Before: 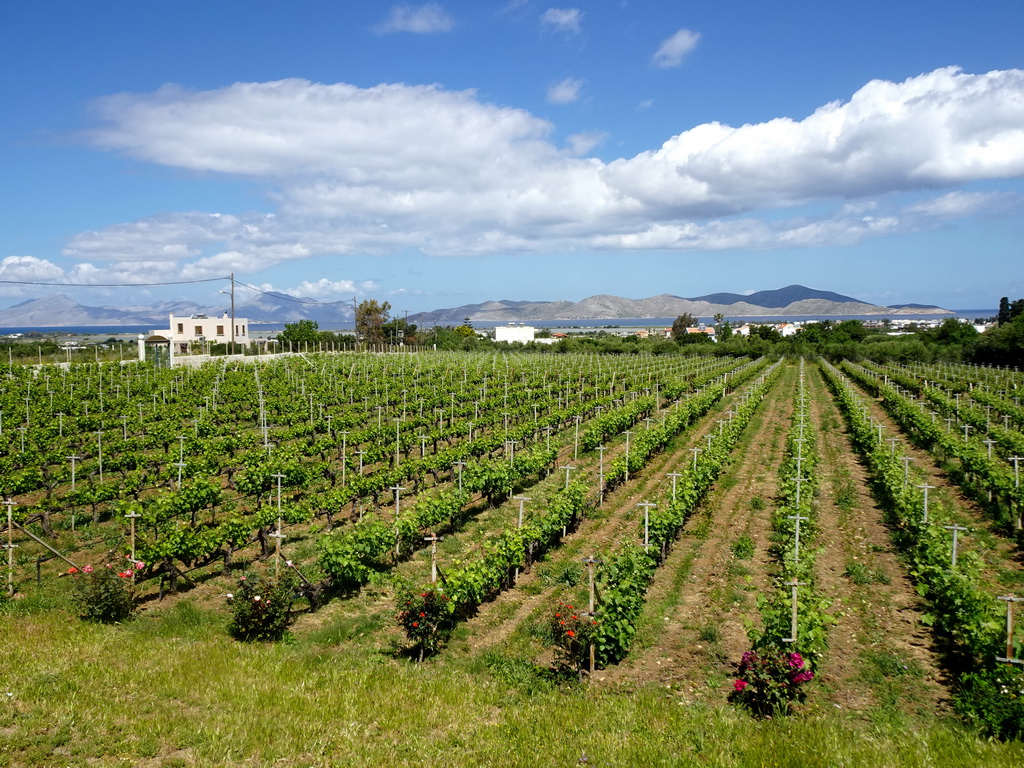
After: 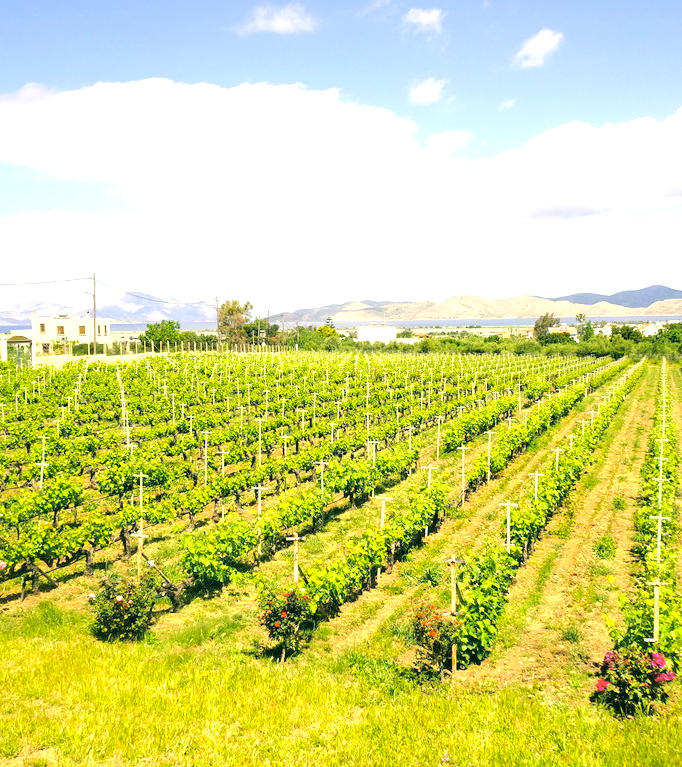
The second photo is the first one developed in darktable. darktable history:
contrast brightness saturation: brightness 0.28
exposure: black level correction 0, exposure 1.379 EV, compensate exposure bias true, compensate highlight preservation false
crop and rotate: left 13.537%, right 19.796%
color correction: highlights a* 5.3, highlights b* 24.26, shadows a* -15.58, shadows b* 4.02
local contrast: highlights 100%, shadows 100%, detail 120%, midtone range 0.2
